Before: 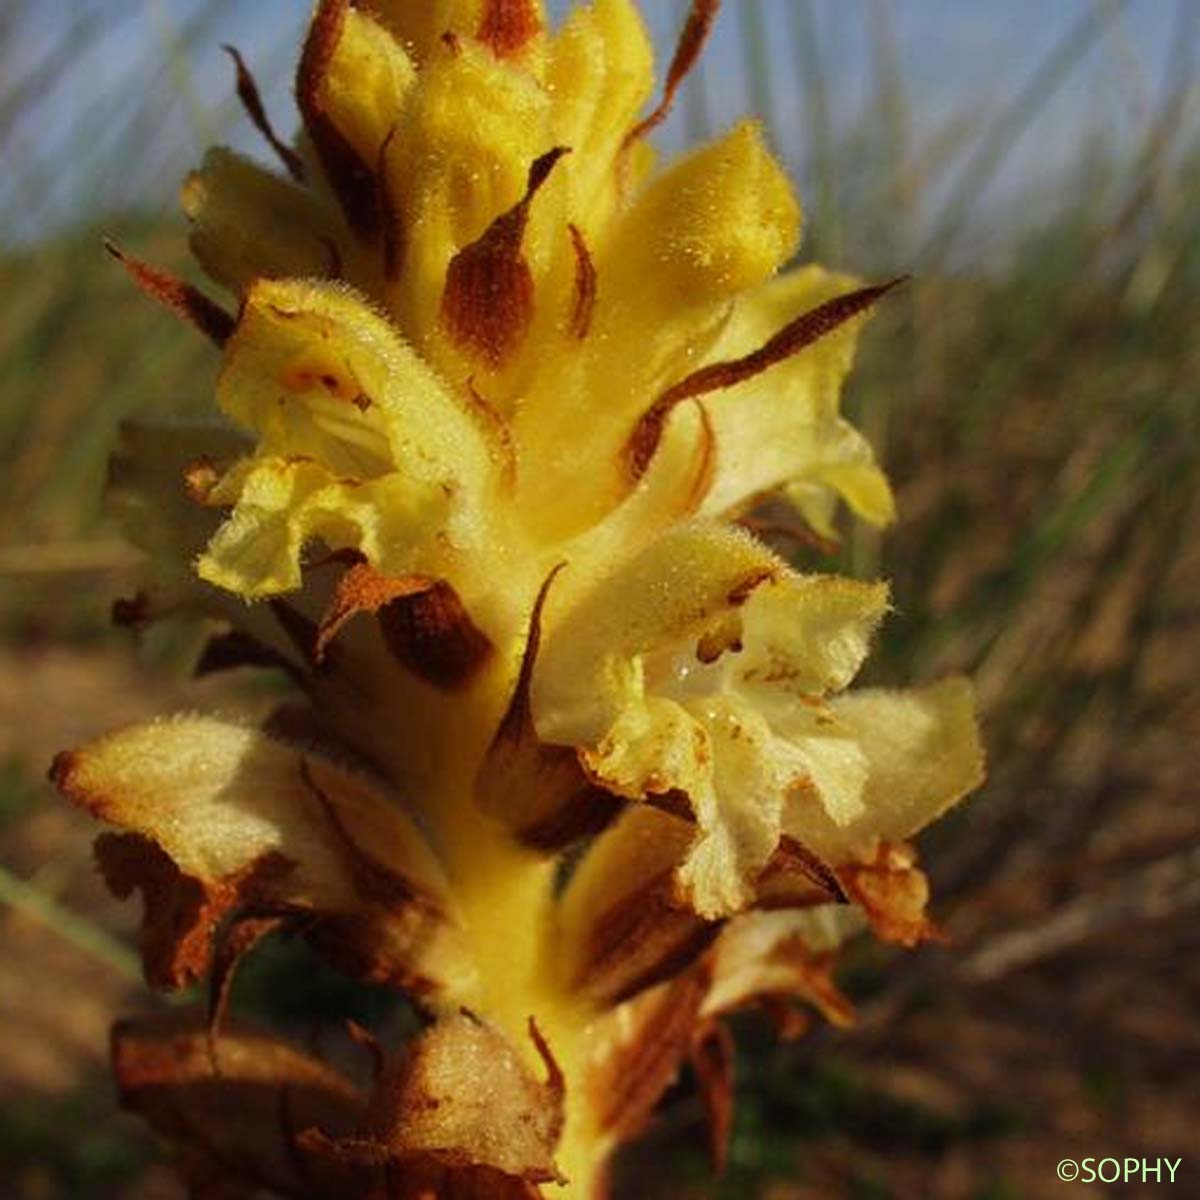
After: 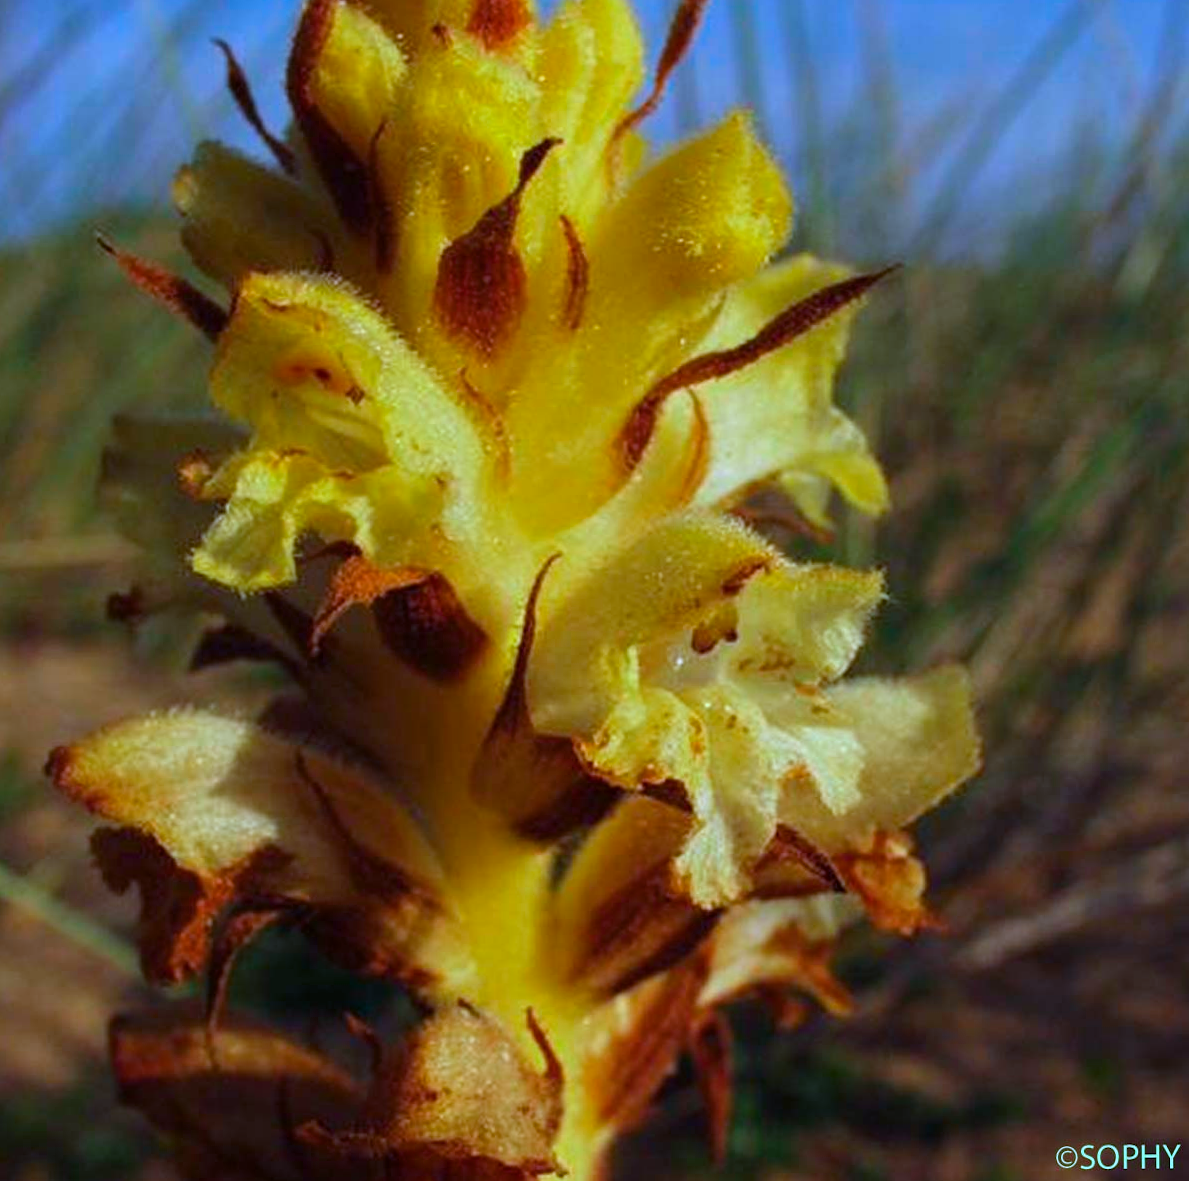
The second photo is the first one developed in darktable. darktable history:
color calibration: illuminant as shot in camera, adaptation linear Bradford (ICC v4), x 0.406, y 0.405, temperature 3570.35 K, saturation algorithm version 1 (2020)
rotate and perspective: rotation -0.45°, automatic cropping original format, crop left 0.008, crop right 0.992, crop top 0.012, crop bottom 0.988
color balance rgb: perceptual saturation grading › global saturation 25%, global vibrance 20%
